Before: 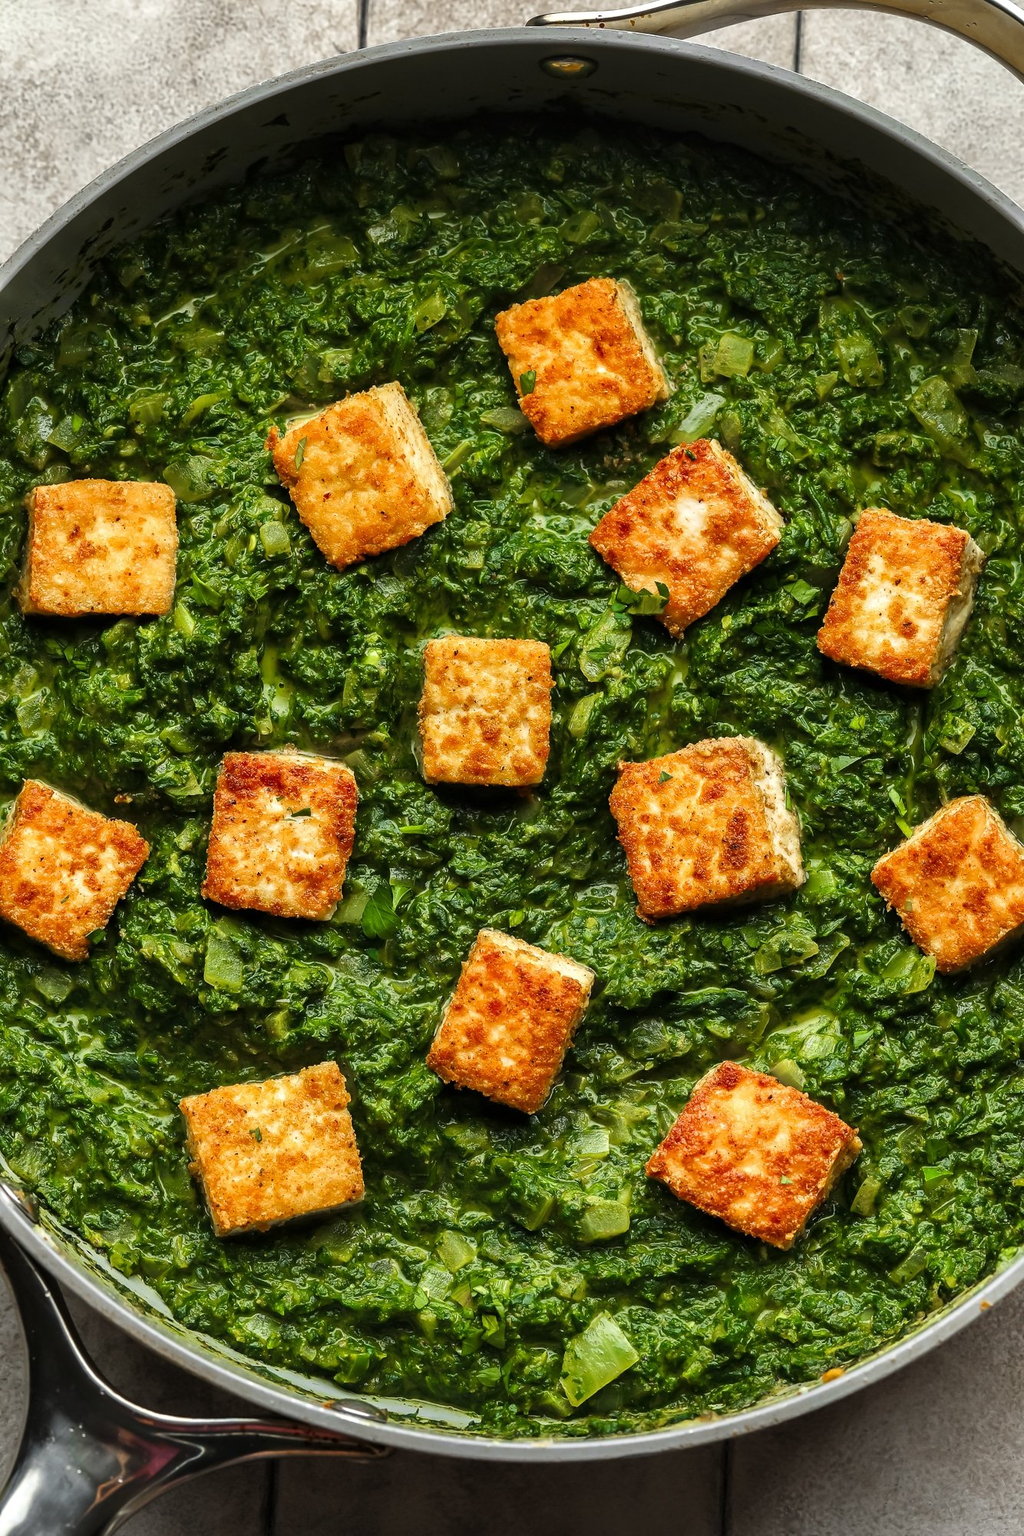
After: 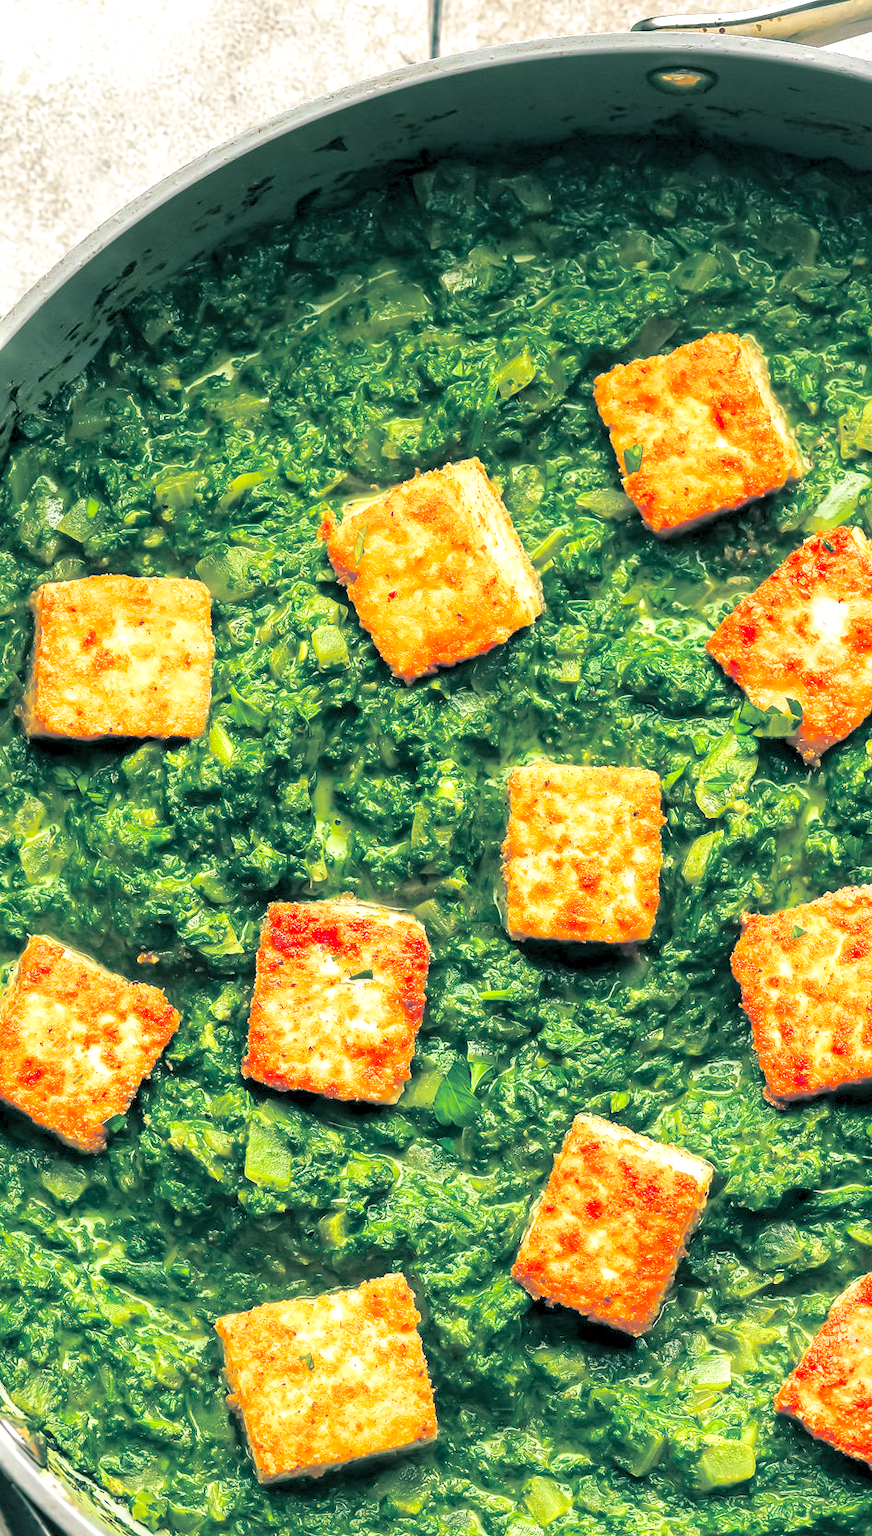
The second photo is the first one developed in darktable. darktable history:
levels: levels [0.008, 0.318, 0.836]
split-toning: shadows › hue 186.43°, highlights › hue 49.29°, compress 30.29%
crop: right 28.885%, bottom 16.626%
